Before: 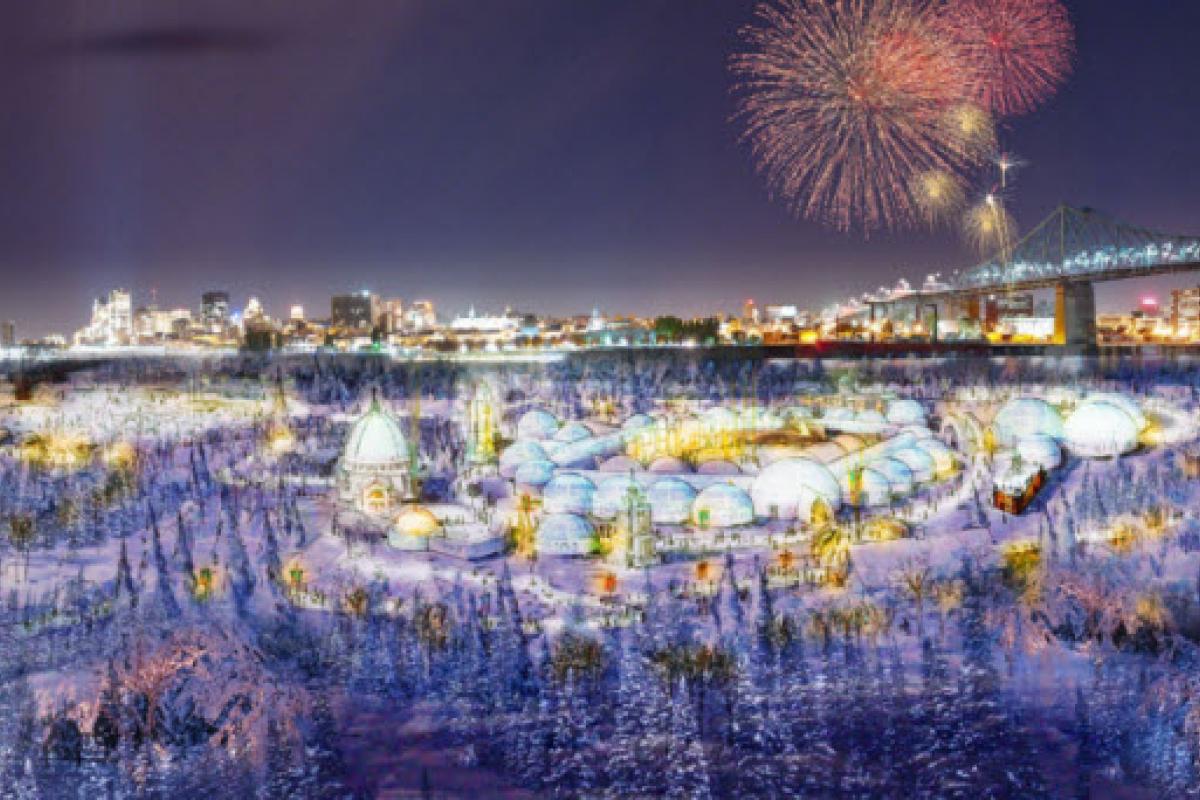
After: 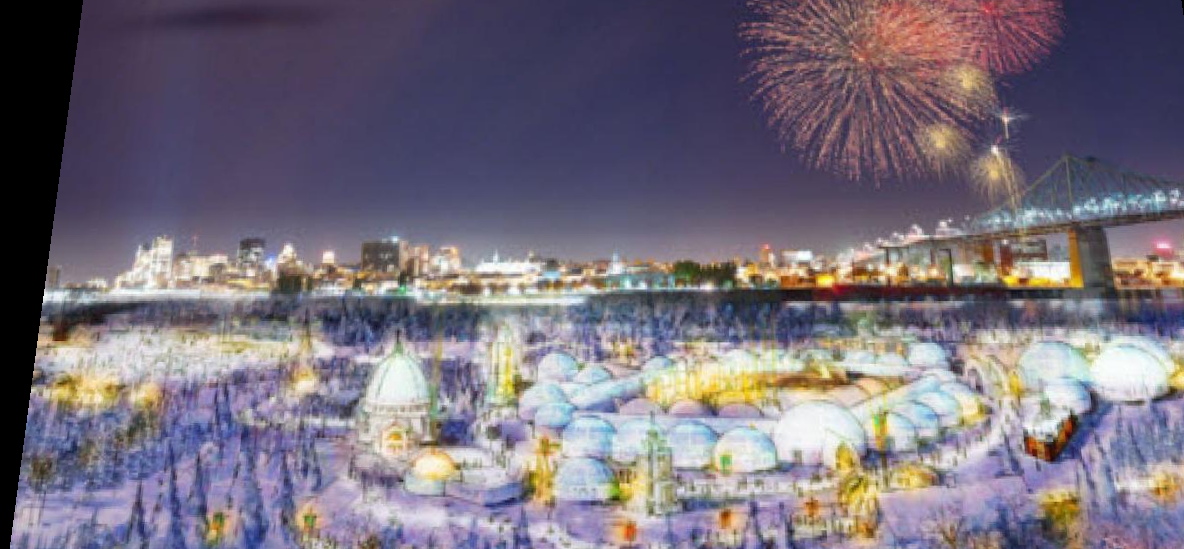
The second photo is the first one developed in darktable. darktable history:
crop: left 1.509%, top 3.452%, right 7.696%, bottom 28.452%
rotate and perspective: rotation 0.128°, lens shift (vertical) -0.181, lens shift (horizontal) -0.044, shear 0.001, automatic cropping off
